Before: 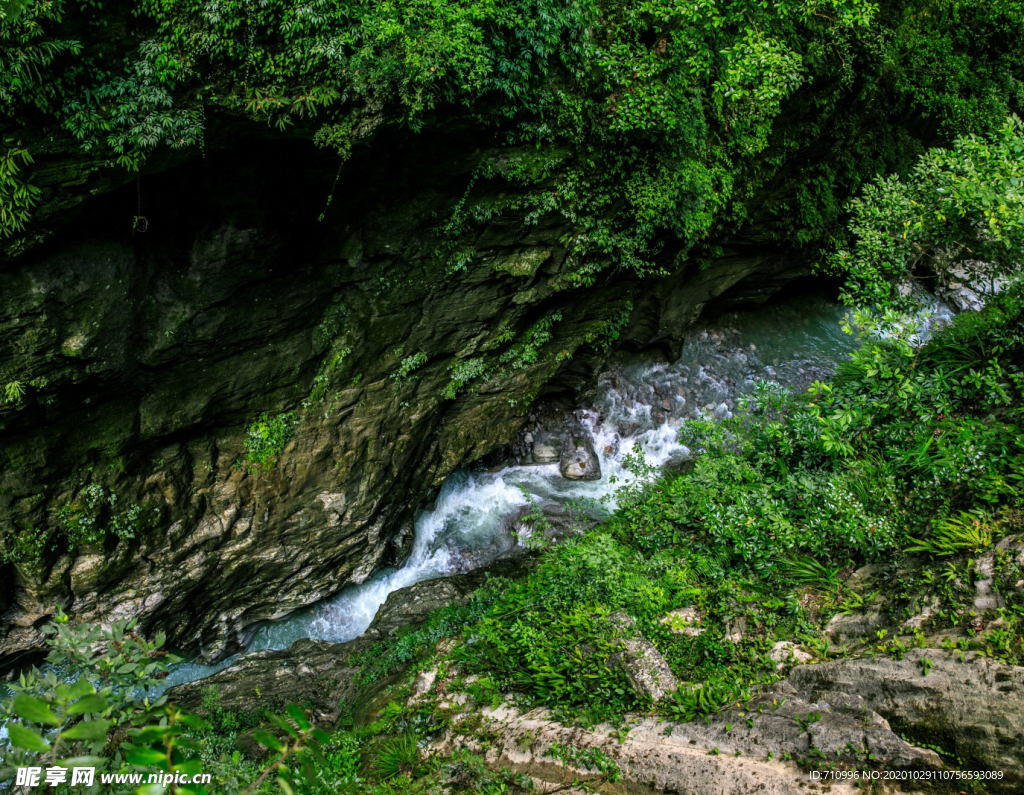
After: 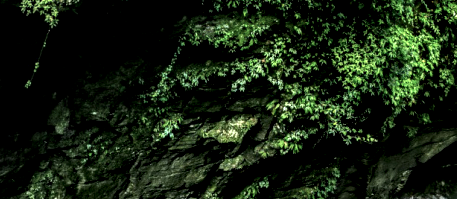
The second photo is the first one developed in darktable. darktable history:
white balance: red 0.982, blue 1.018
crop: left 28.64%, top 16.832%, right 26.637%, bottom 58.055%
local contrast: shadows 185%, detail 225%
